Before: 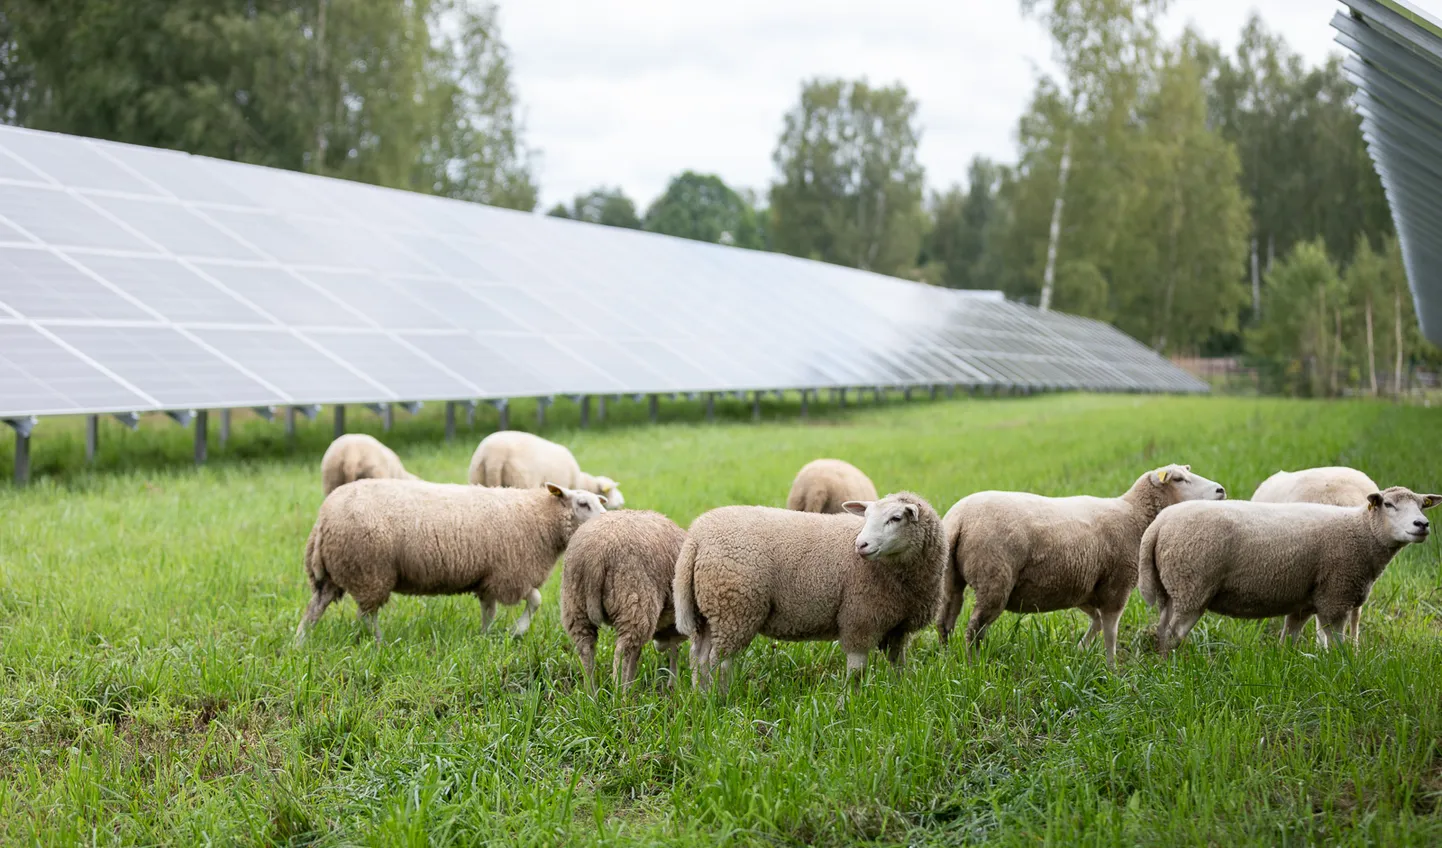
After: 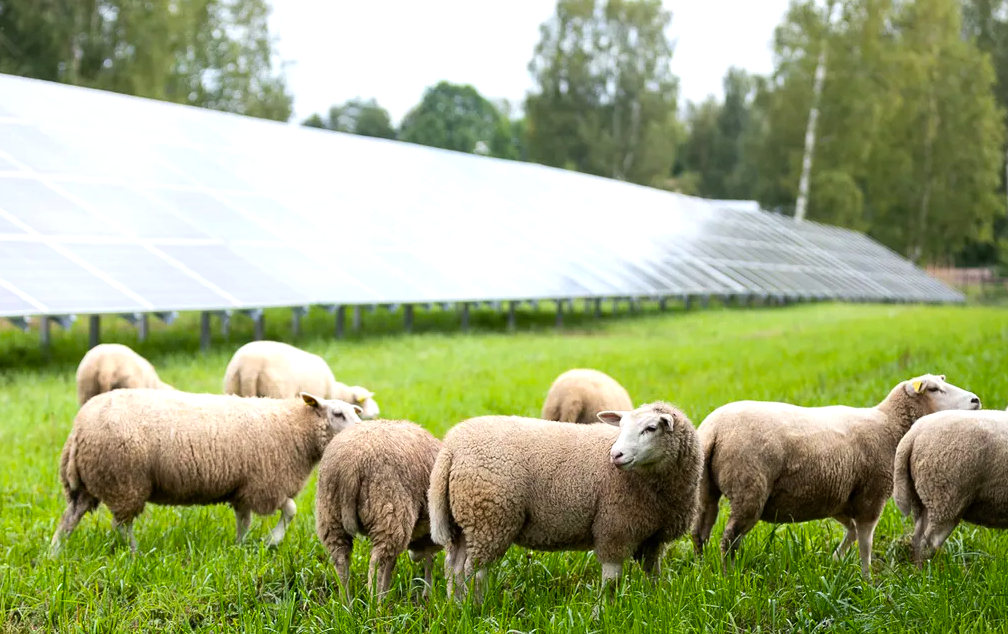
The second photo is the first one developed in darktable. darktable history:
color balance rgb: perceptual saturation grading › global saturation 20%, global vibrance 20%
crop and rotate: left 17.046%, top 10.659%, right 12.989%, bottom 14.553%
rotate and perspective: crop left 0, crop top 0
tone equalizer: -8 EV -0.417 EV, -7 EV -0.389 EV, -6 EV -0.333 EV, -5 EV -0.222 EV, -3 EV 0.222 EV, -2 EV 0.333 EV, -1 EV 0.389 EV, +0 EV 0.417 EV, edges refinement/feathering 500, mask exposure compensation -1.57 EV, preserve details no
